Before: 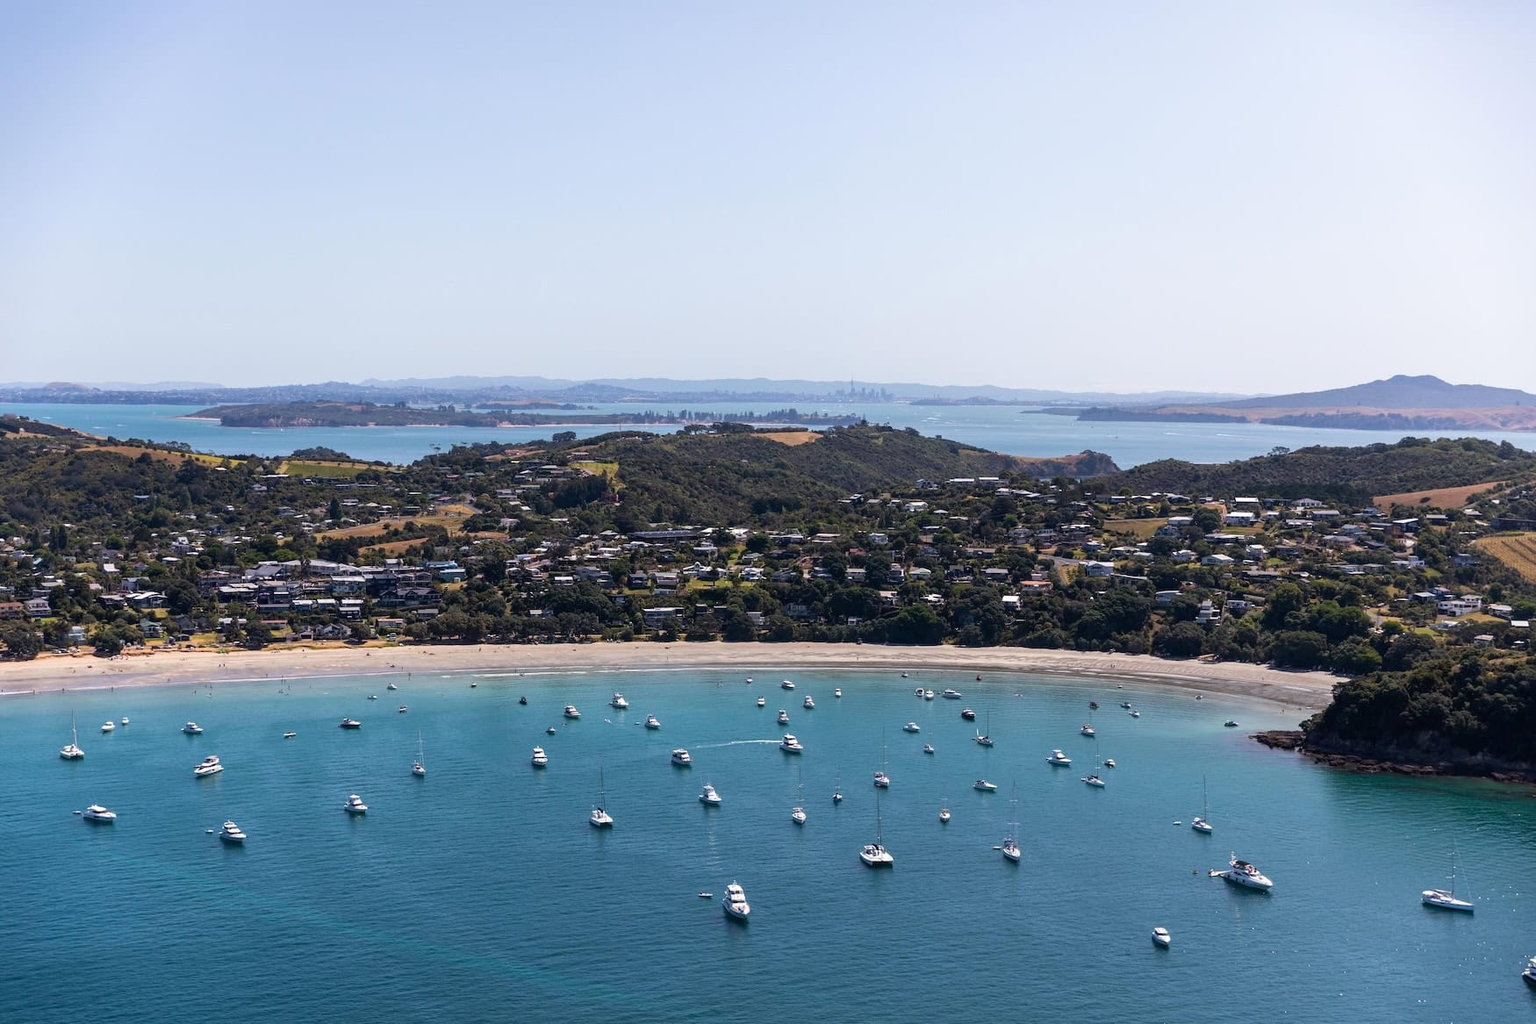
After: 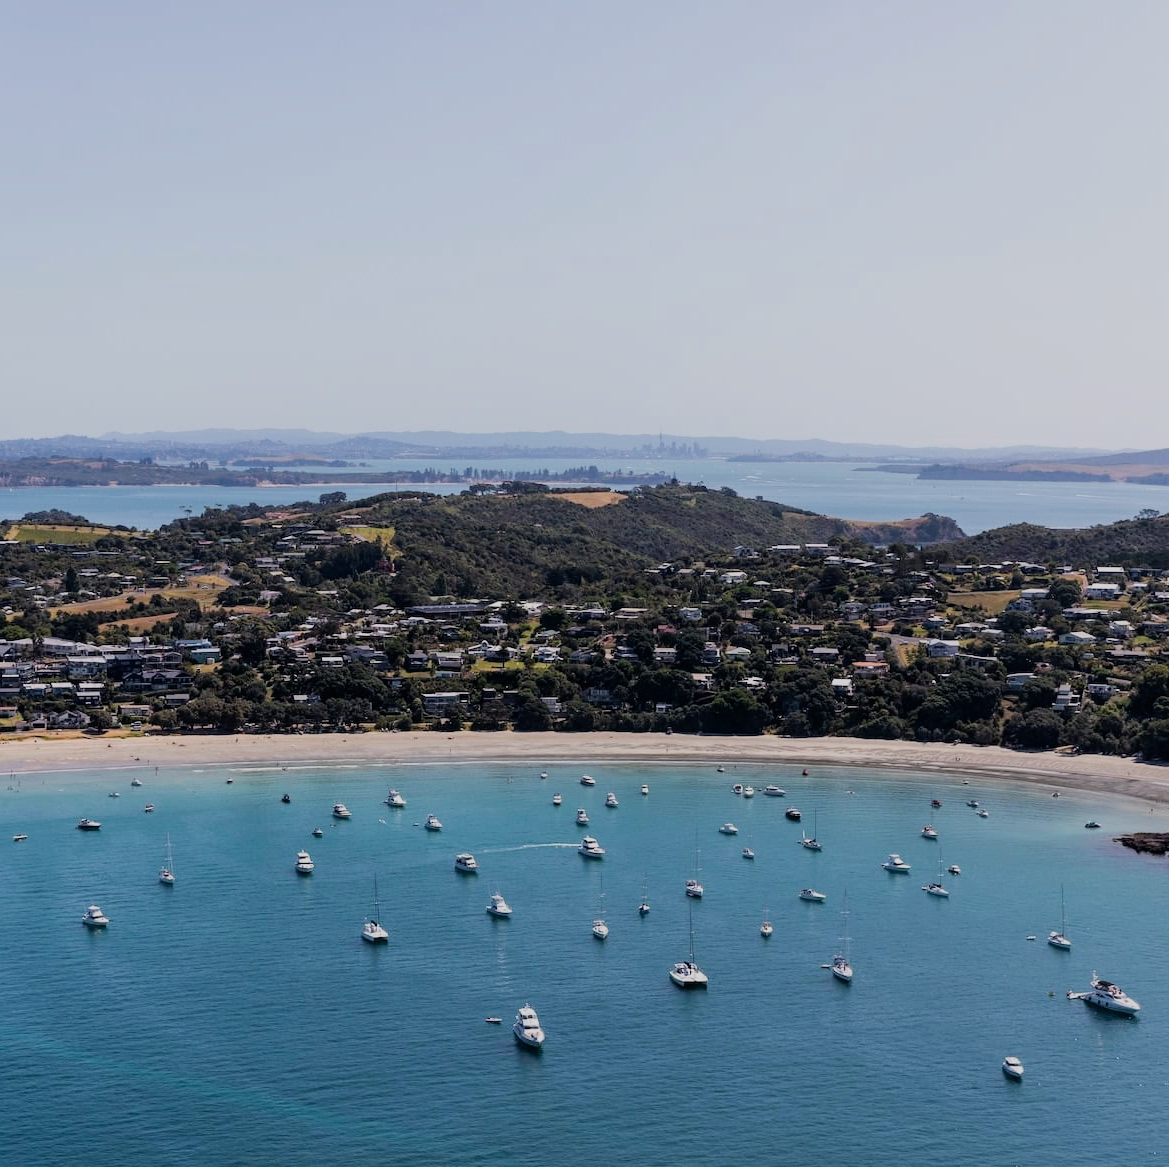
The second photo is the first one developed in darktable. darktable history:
filmic rgb: black relative exposure -7.65 EV, white relative exposure 4.56 EV, hardness 3.61
crop and rotate: left 17.732%, right 15.423%
